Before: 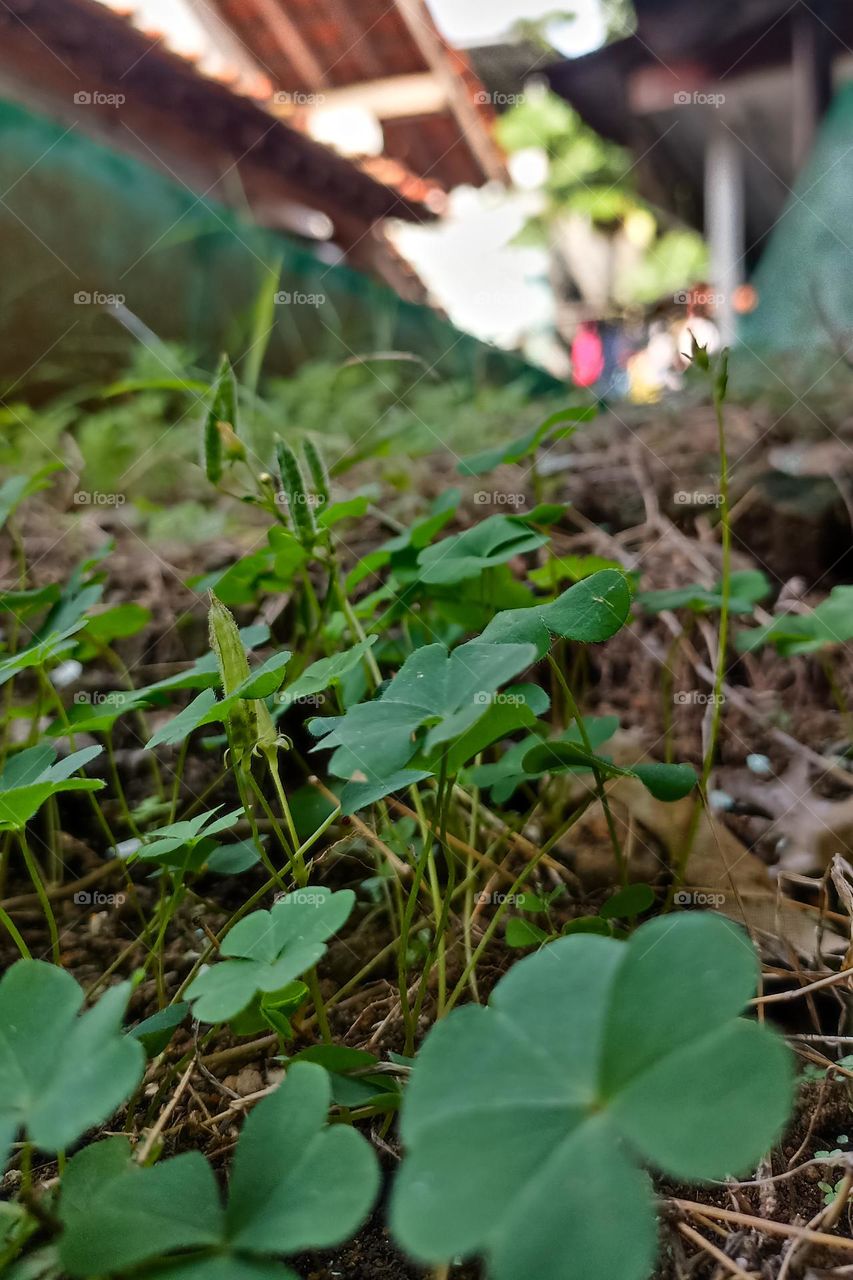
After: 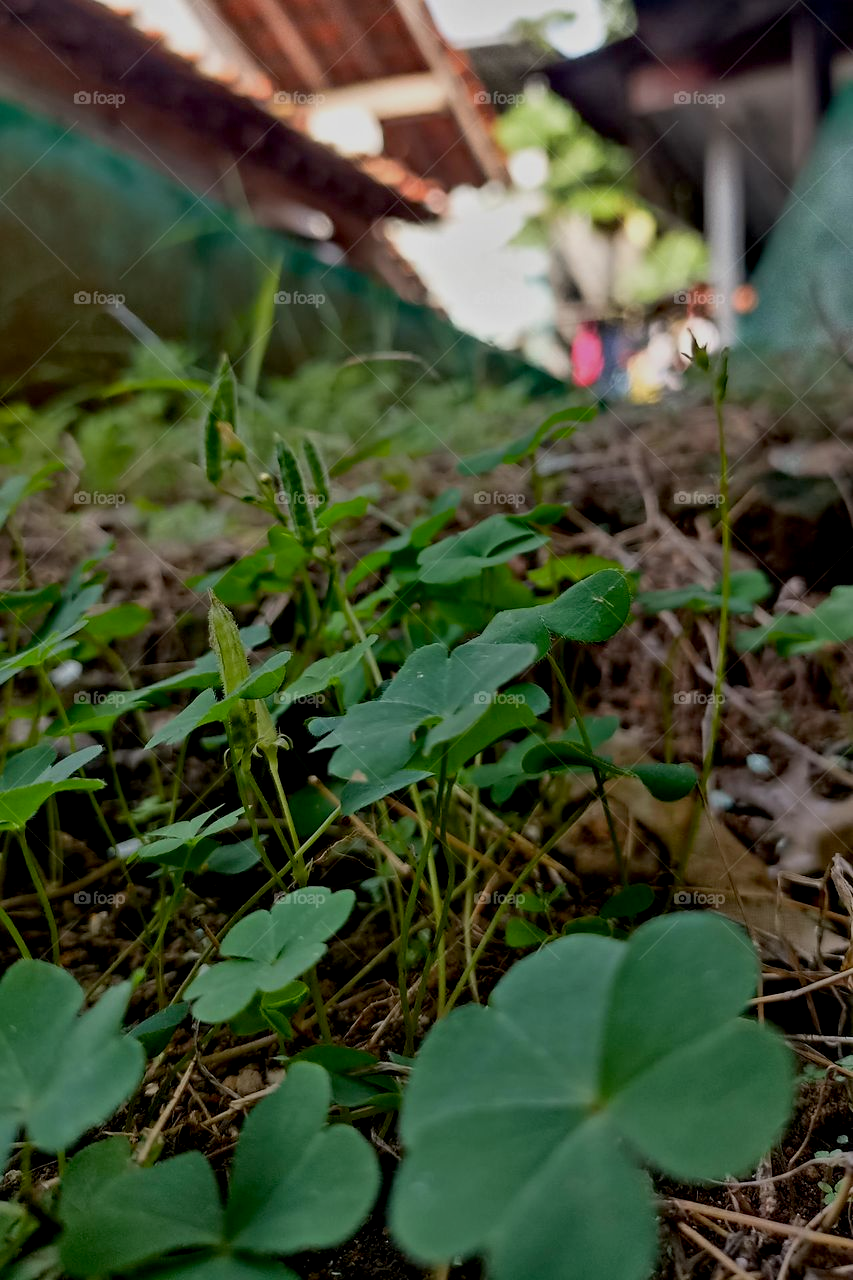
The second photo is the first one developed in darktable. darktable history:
exposure: black level correction 0.011, exposure -0.473 EV, compensate highlight preservation false
